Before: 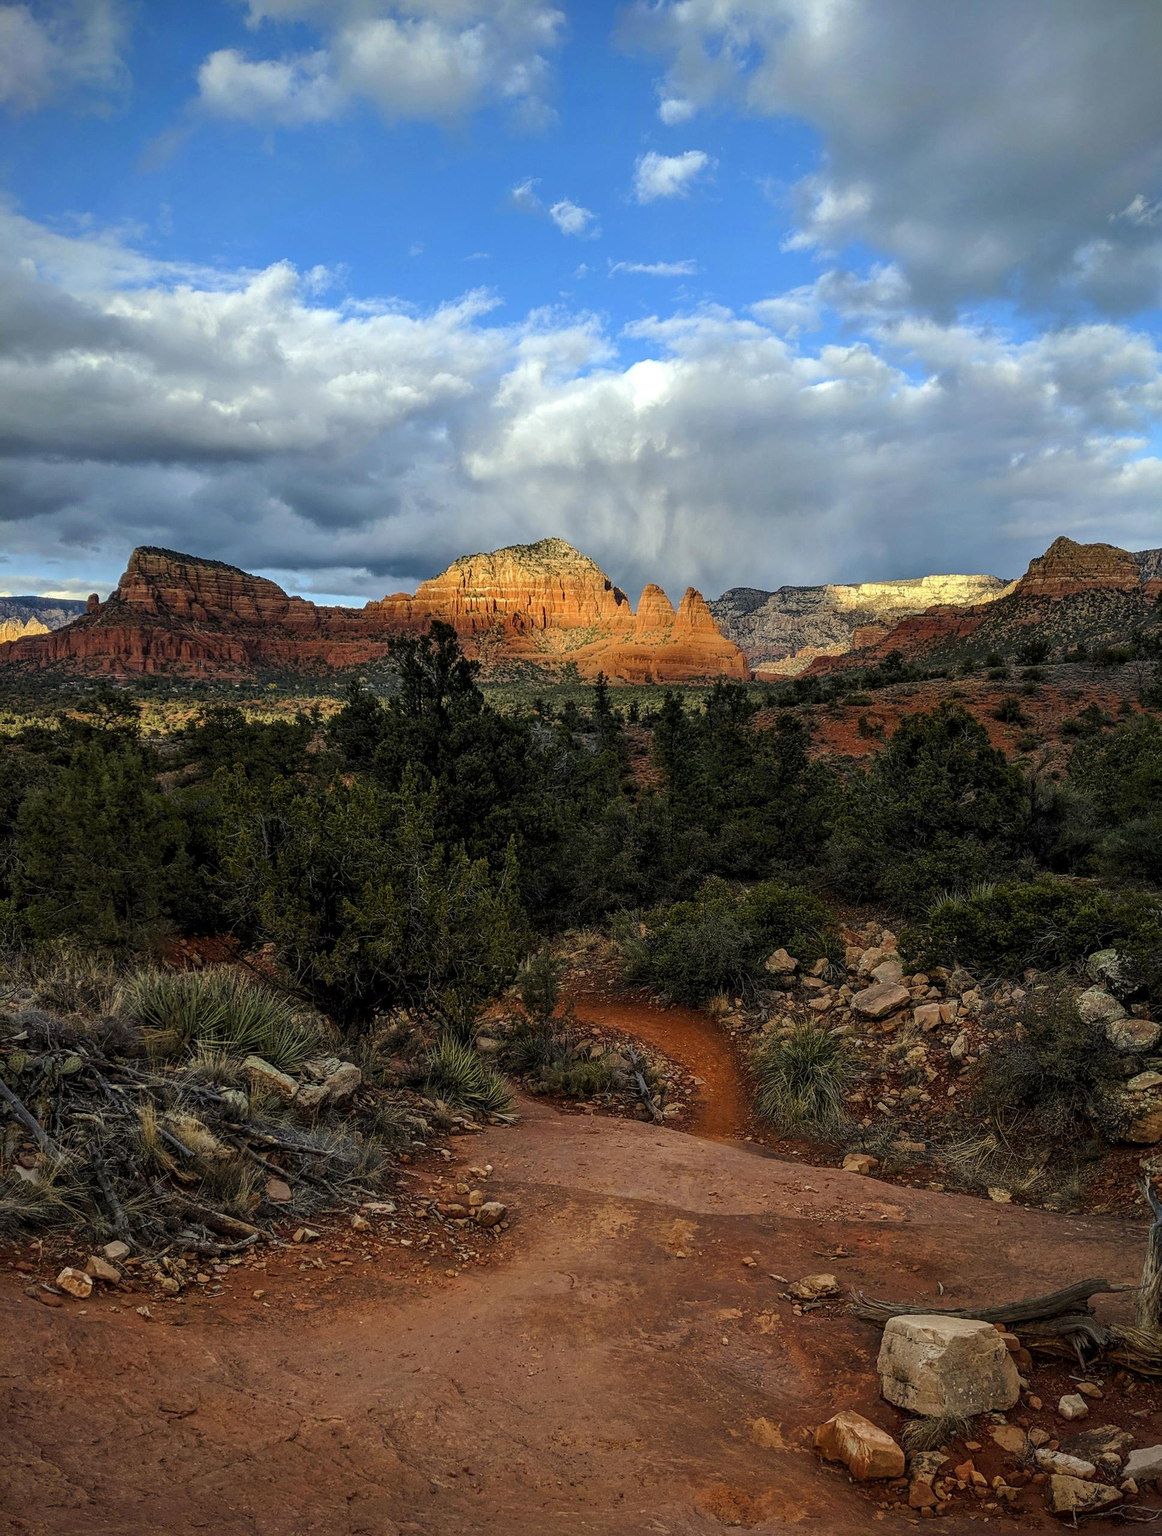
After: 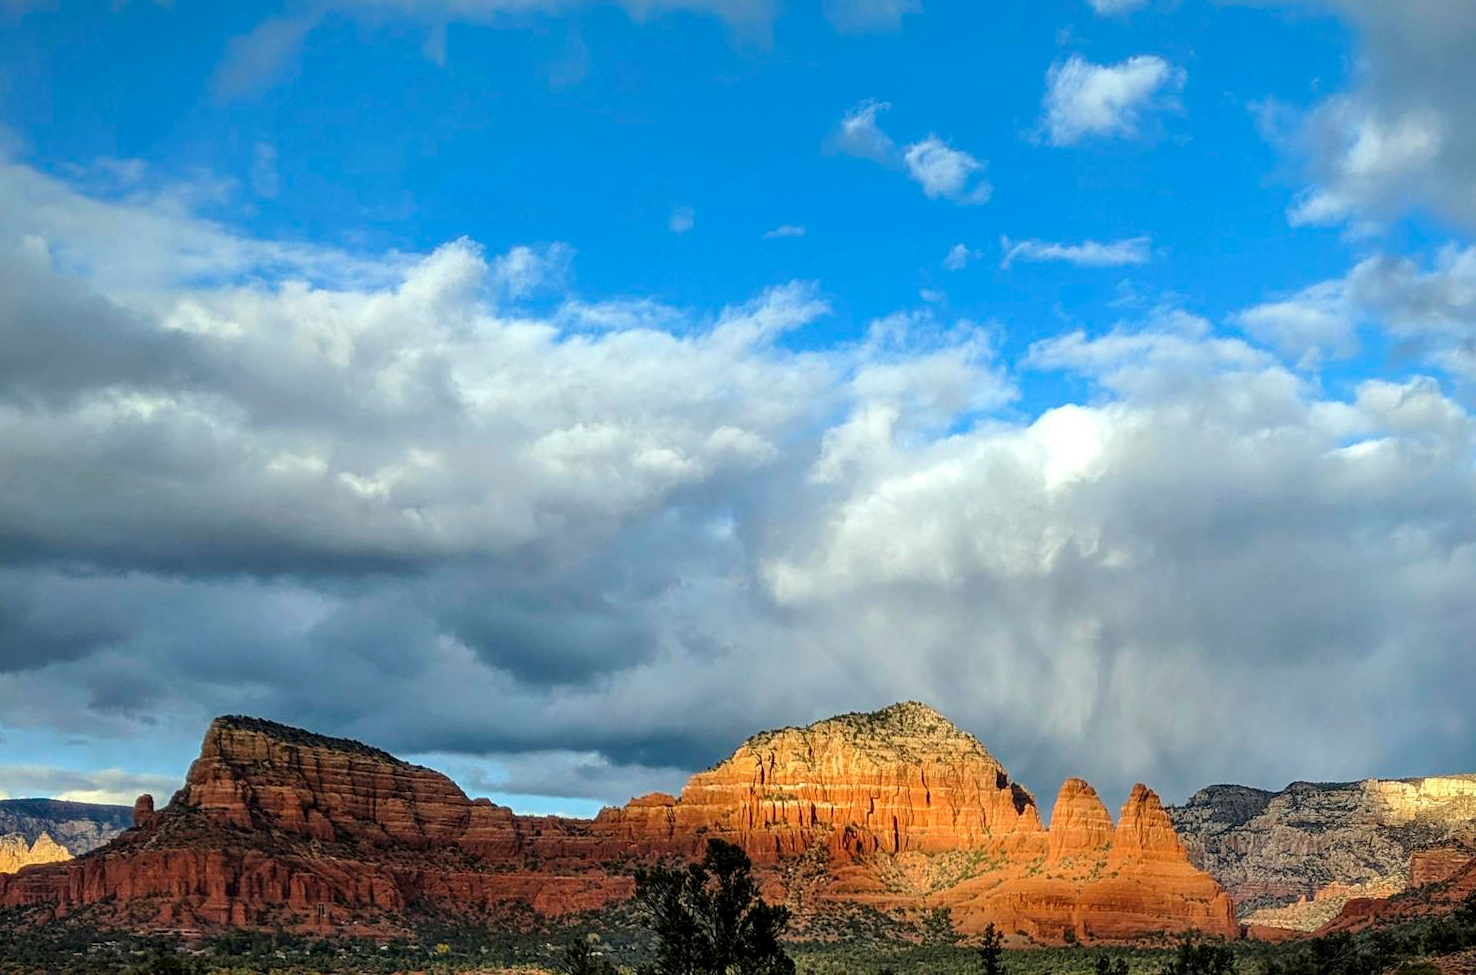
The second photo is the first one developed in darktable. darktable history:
crop: left 0.579%, top 7.627%, right 23.167%, bottom 54.275%
